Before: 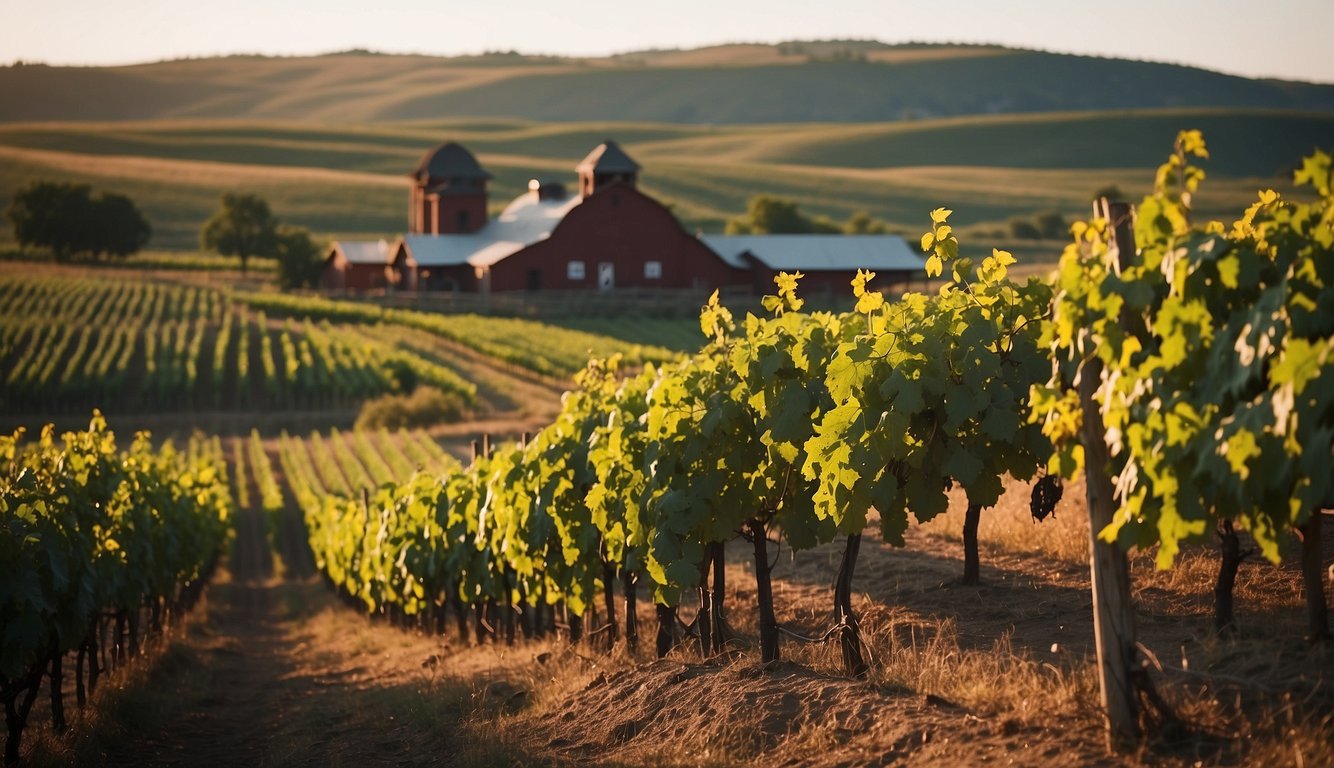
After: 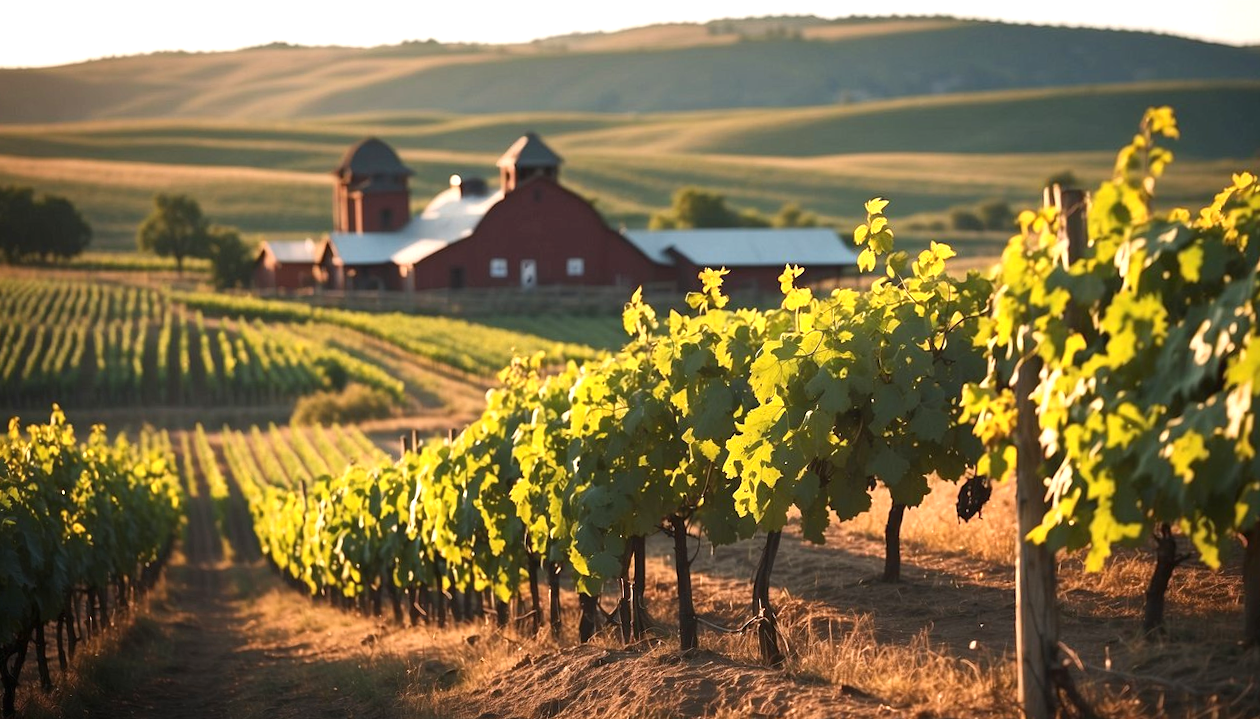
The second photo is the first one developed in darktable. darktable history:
exposure: black level correction 0, exposure 0.7 EV, compensate exposure bias true, compensate highlight preservation false
rotate and perspective: rotation 0.062°, lens shift (vertical) 0.115, lens shift (horizontal) -0.133, crop left 0.047, crop right 0.94, crop top 0.061, crop bottom 0.94
